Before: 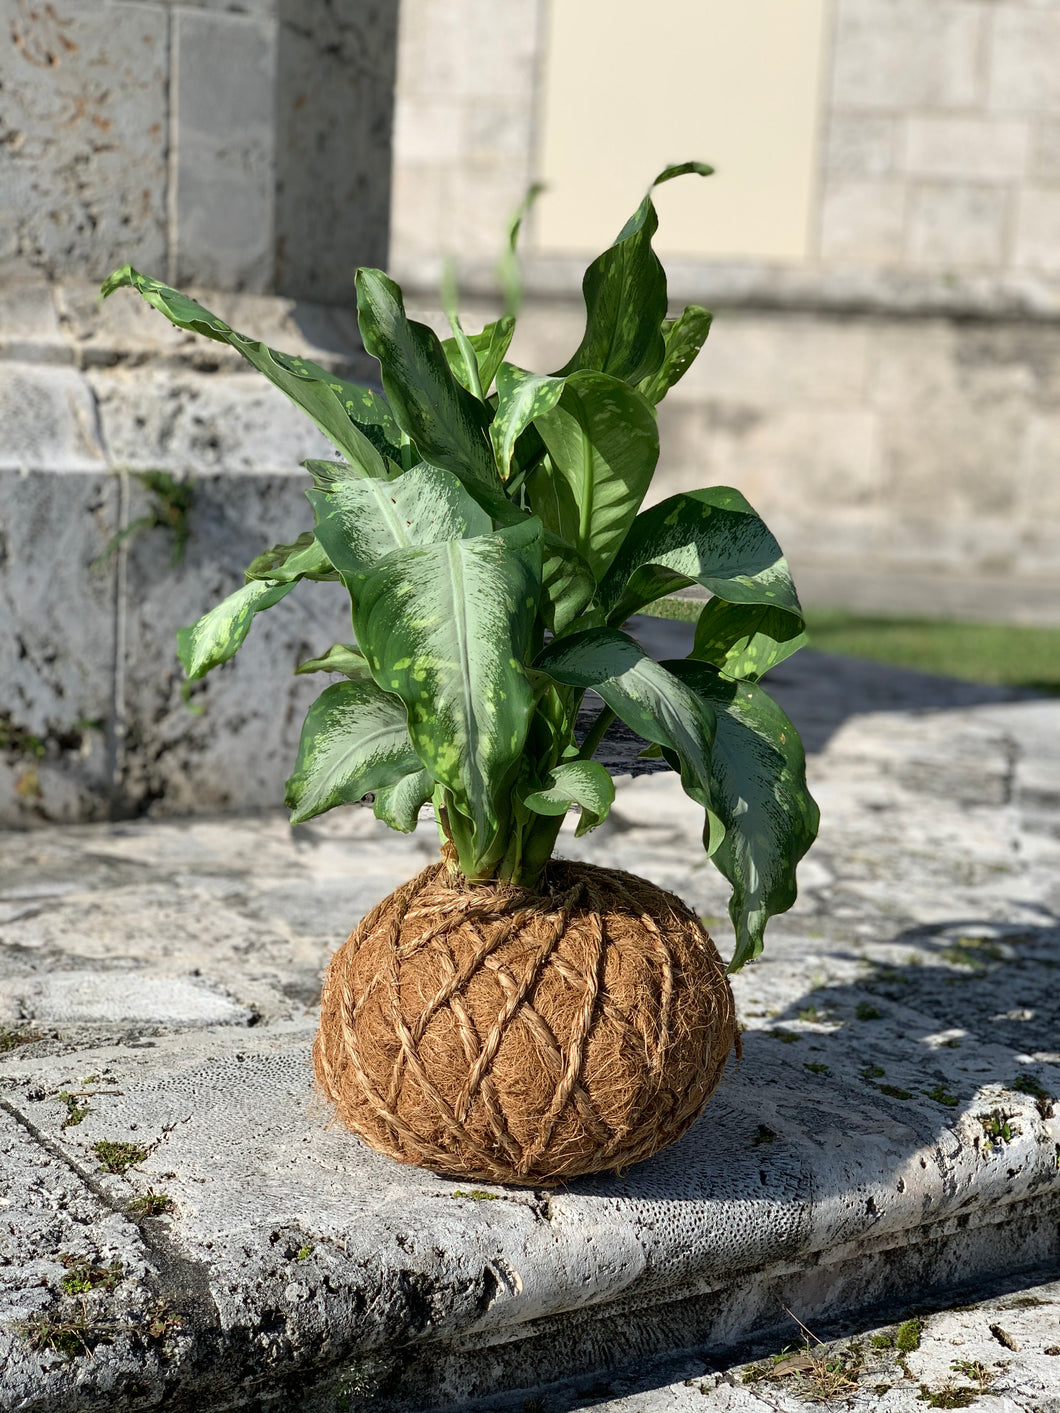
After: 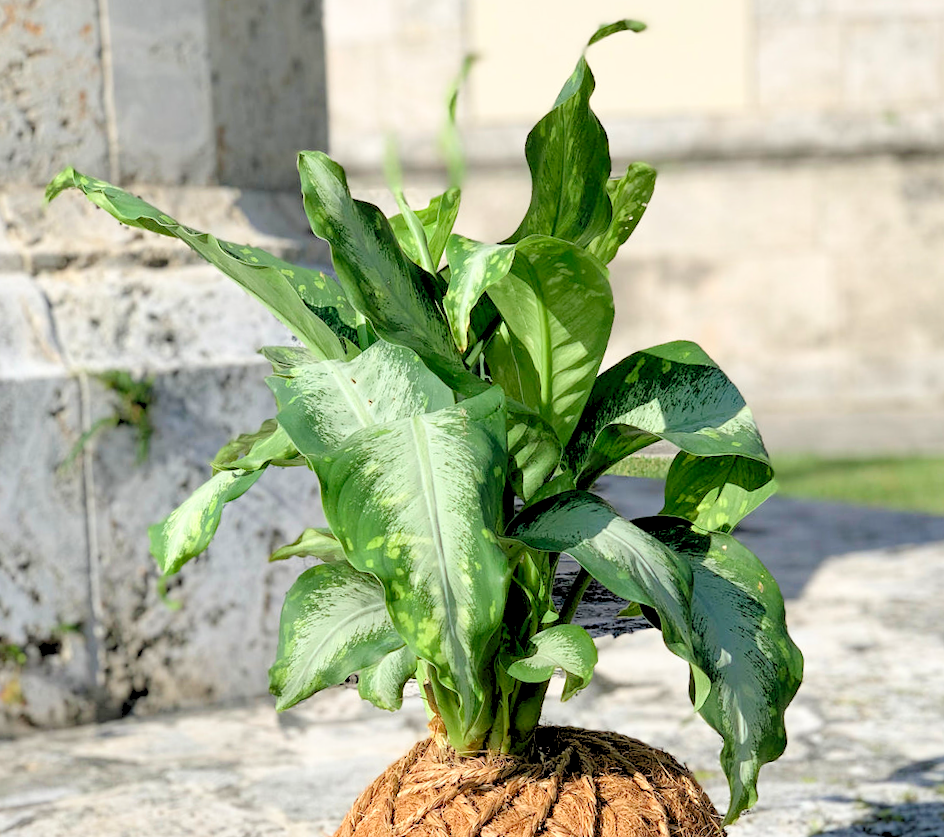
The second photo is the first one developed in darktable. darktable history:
tone curve: curves: ch0 [(0, 0) (0.003, 0.003) (0.011, 0.012) (0.025, 0.026) (0.044, 0.046) (0.069, 0.072) (0.1, 0.104) (0.136, 0.141) (0.177, 0.185) (0.224, 0.234) (0.277, 0.289) (0.335, 0.349) (0.399, 0.415) (0.468, 0.488) (0.543, 0.566) (0.623, 0.649) (0.709, 0.739) (0.801, 0.834) (0.898, 0.923) (1, 1)], preserve colors none
levels: levels [0.072, 0.414, 0.976]
crop: left 1.509%, top 3.452%, right 7.696%, bottom 28.452%
rotate and perspective: rotation -4.57°, crop left 0.054, crop right 0.944, crop top 0.087, crop bottom 0.914
